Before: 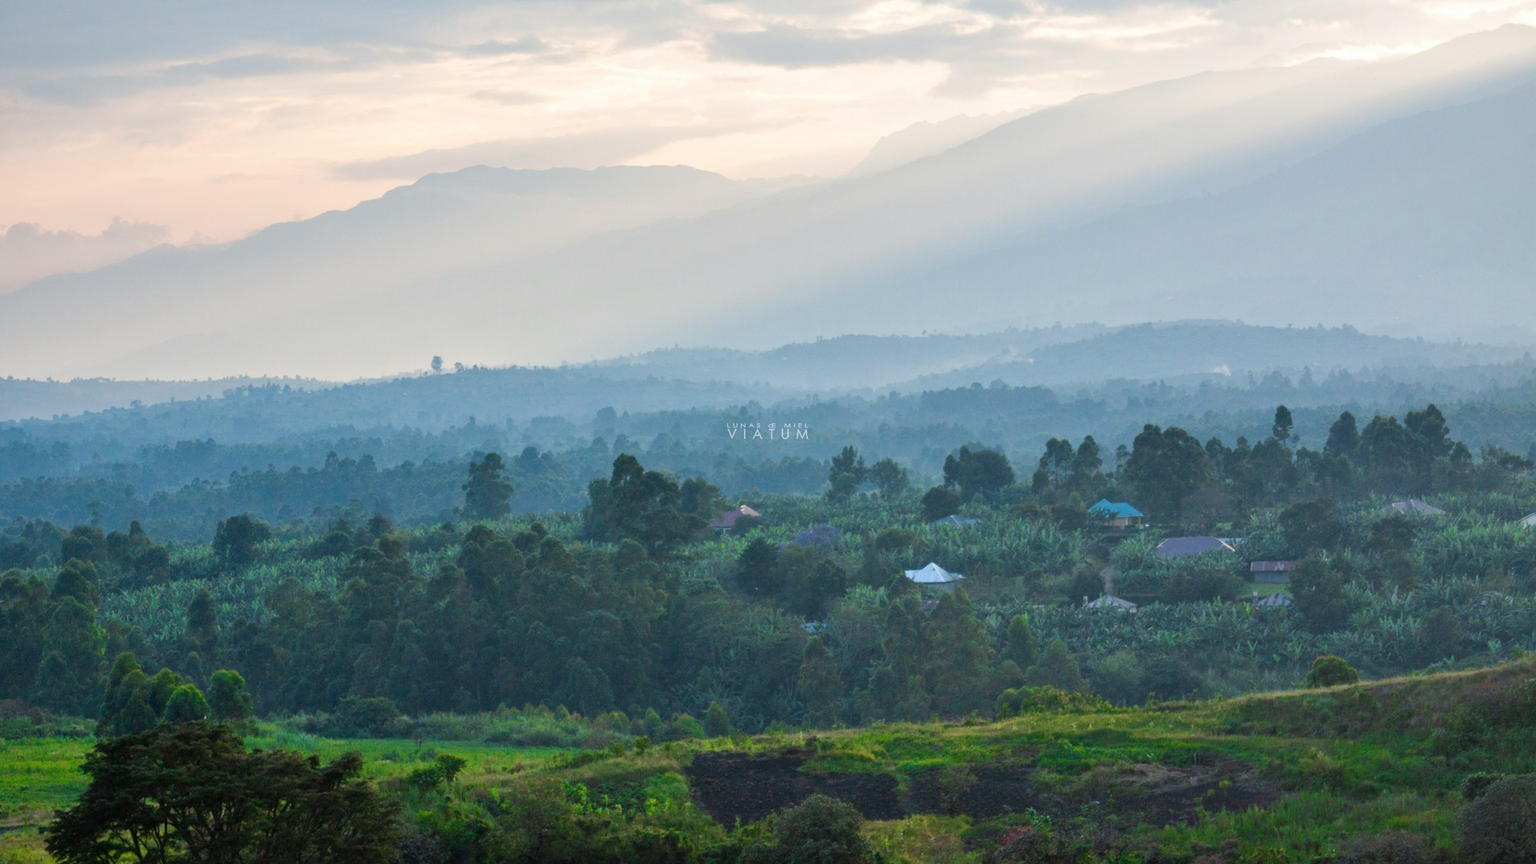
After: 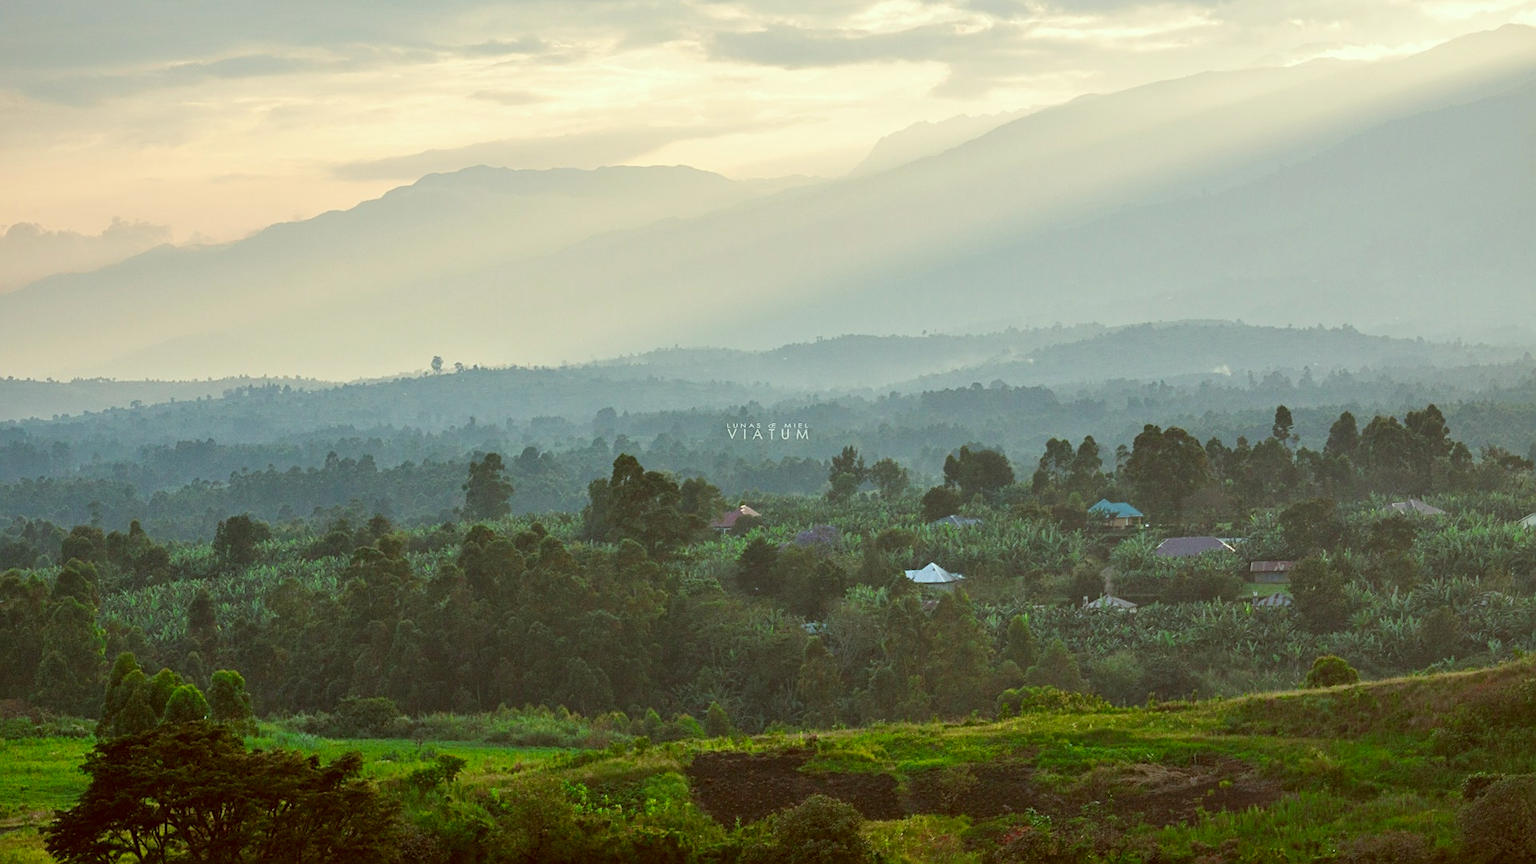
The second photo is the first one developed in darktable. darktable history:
color correction: highlights a* -5.94, highlights b* 9.48, shadows a* 10.12, shadows b* 23.94
sharpen: on, module defaults
